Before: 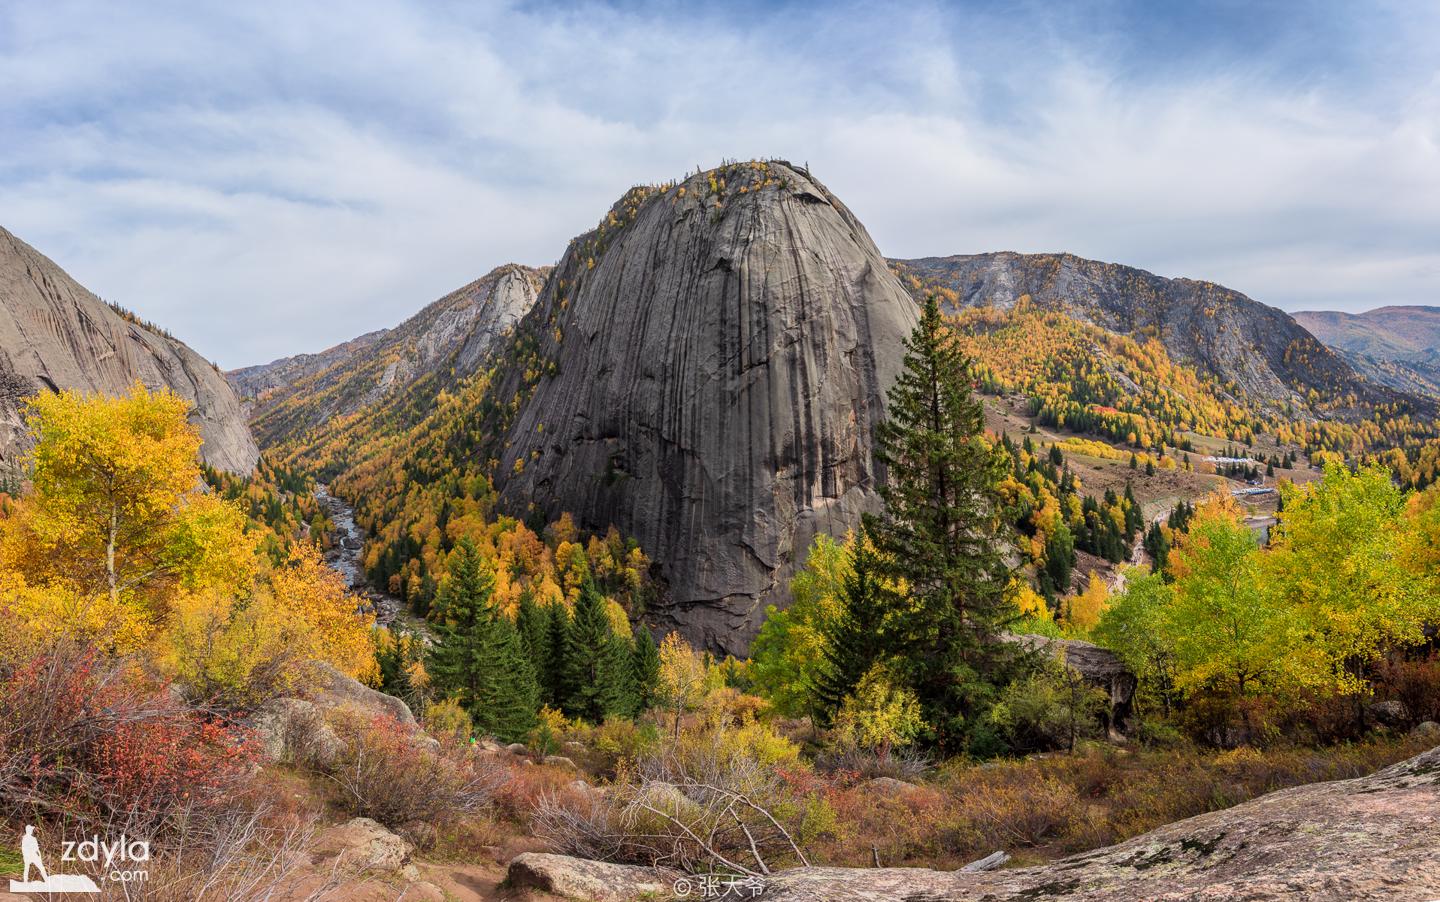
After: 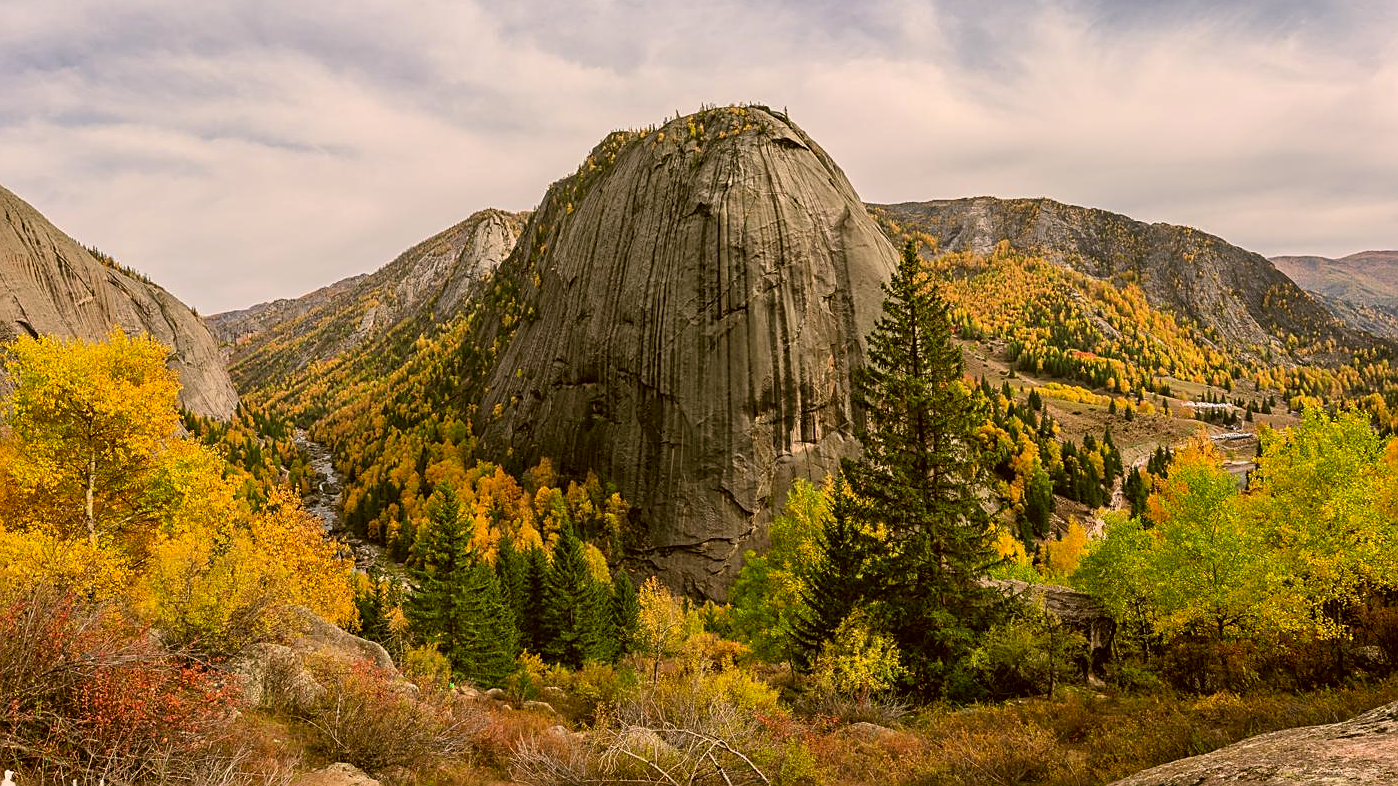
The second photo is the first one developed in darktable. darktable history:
sharpen: on, module defaults
crop: left 1.507%, top 6.147%, right 1.379%, bottom 6.637%
color correction: highlights a* 8.98, highlights b* 15.09, shadows a* -0.49, shadows b* 26.52
levels: mode automatic, gray 50.8%
